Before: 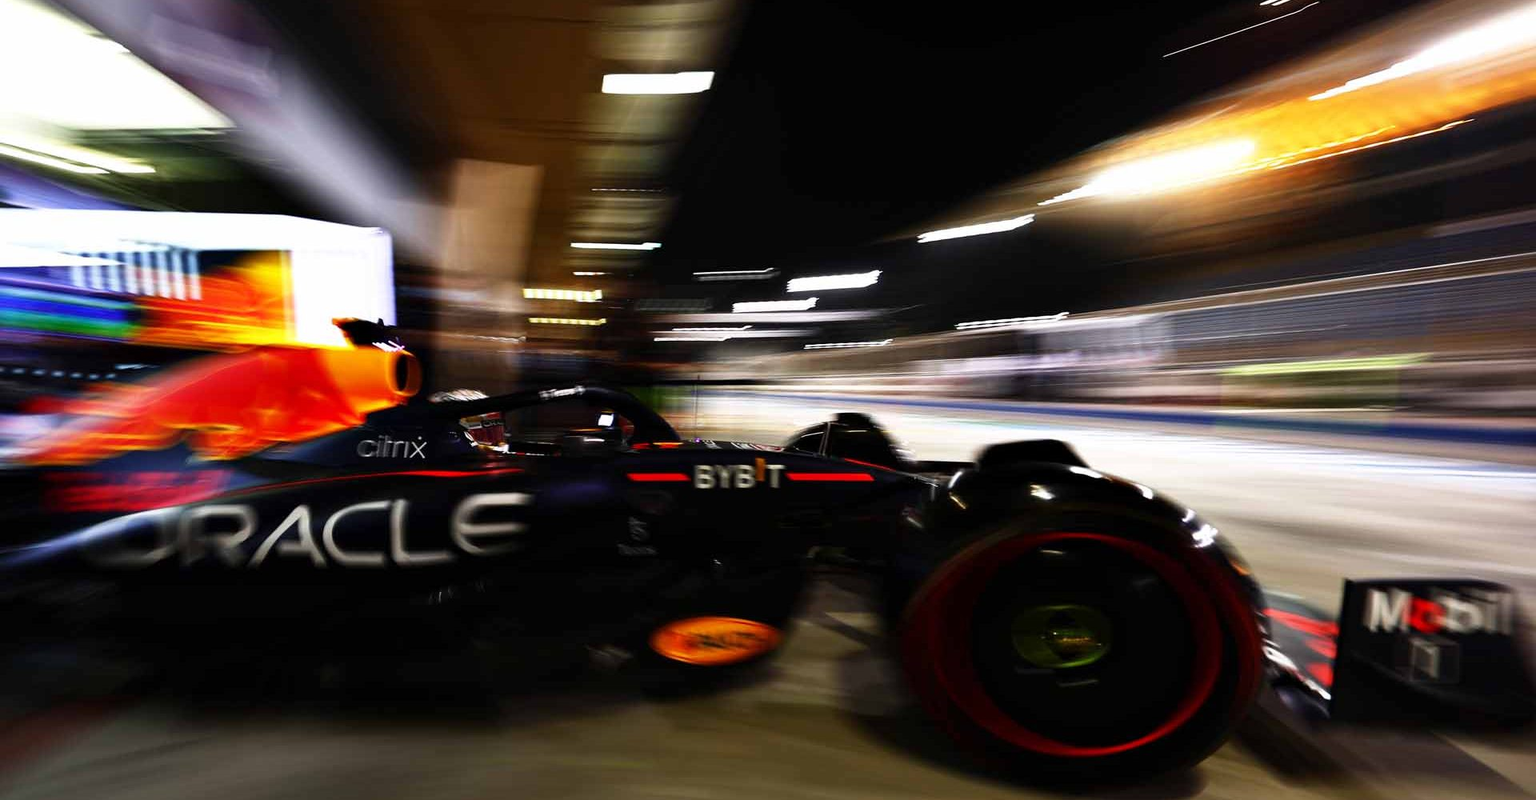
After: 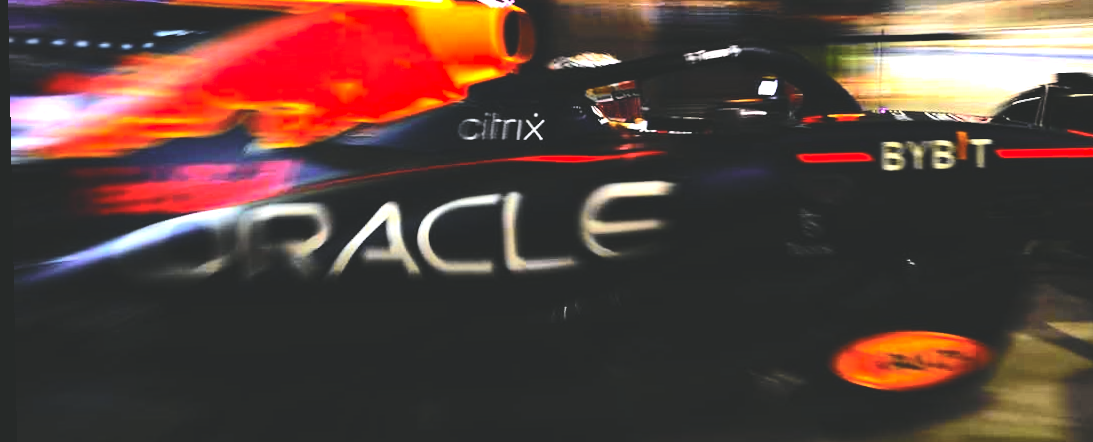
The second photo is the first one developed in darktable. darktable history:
exposure: black level correction 0, exposure 1.388 EV, compensate exposure bias true, compensate highlight preservation false
rgb curve: curves: ch0 [(0, 0.186) (0.314, 0.284) (0.775, 0.708) (1, 1)], compensate middle gray true, preserve colors none
tone curve: curves: ch0 [(0, 0.03) (0.113, 0.087) (0.207, 0.184) (0.515, 0.612) (0.712, 0.793) (1, 0.946)]; ch1 [(0, 0) (0.172, 0.123) (0.317, 0.279) (0.407, 0.401) (0.476, 0.482) (0.505, 0.499) (0.534, 0.534) (0.632, 0.645) (0.726, 0.745) (1, 1)]; ch2 [(0, 0) (0.411, 0.424) (0.505, 0.505) (0.521, 0.524) (0.541, 0.569) (0.65, 0.699) (1, 1)], color space Lab, independent channels, preserve colors none
rotate and perspective: rotation -1.17°, automatic cropping off
crop: top 44.483%, right 43.593%, bottom 12.892%
